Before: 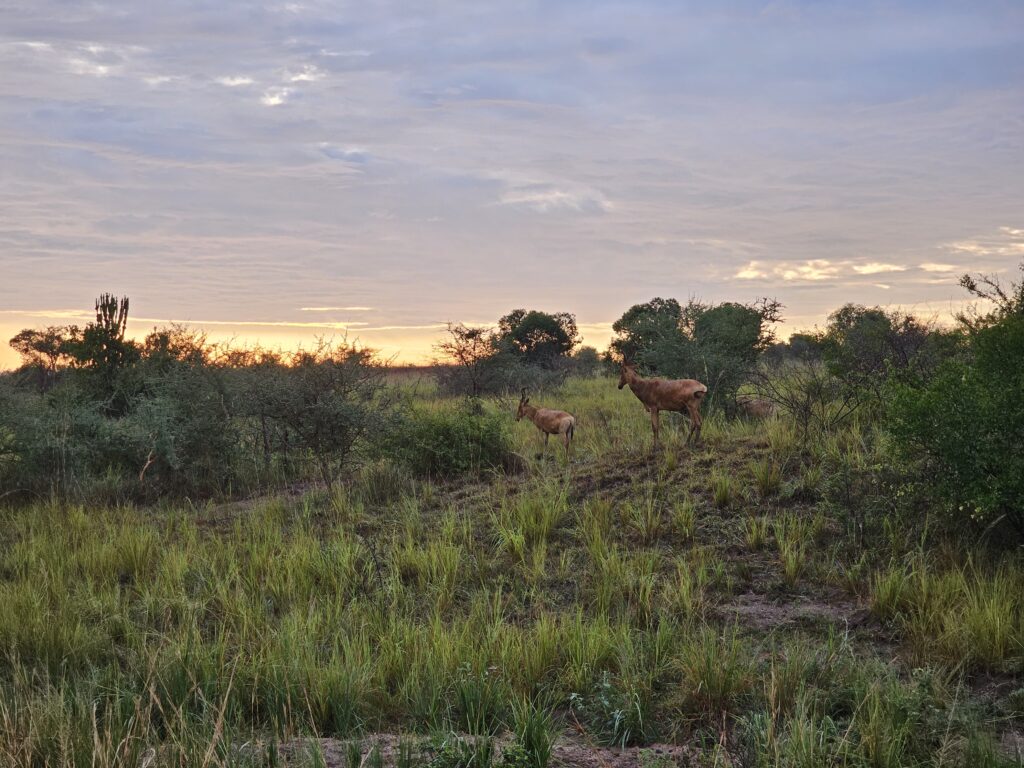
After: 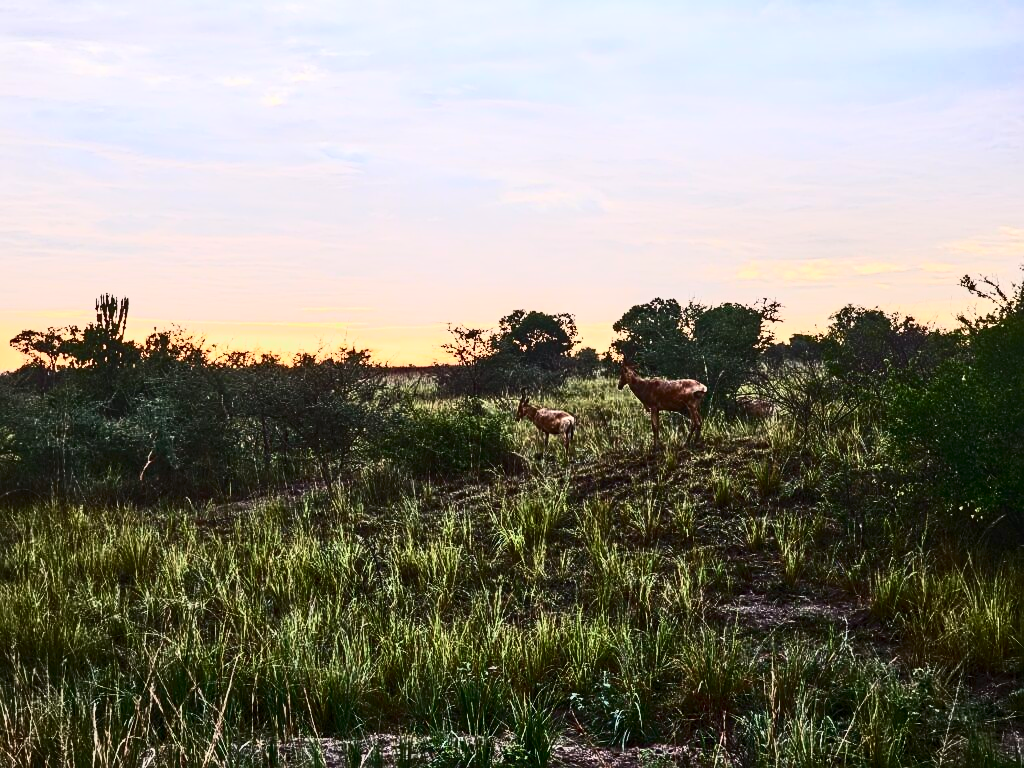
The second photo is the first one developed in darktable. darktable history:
sharpen: on, module defaults
contrast brightness saturation: contrast 0.93, brightness 0.2
local contrast: on, module defaults
